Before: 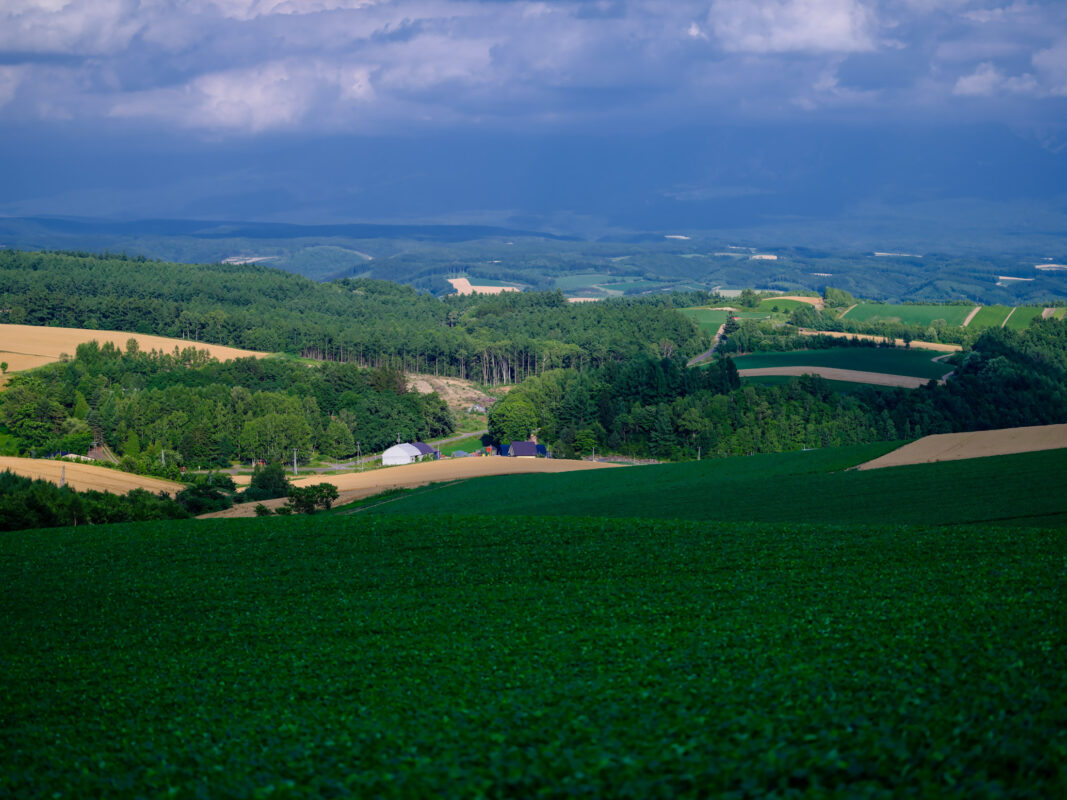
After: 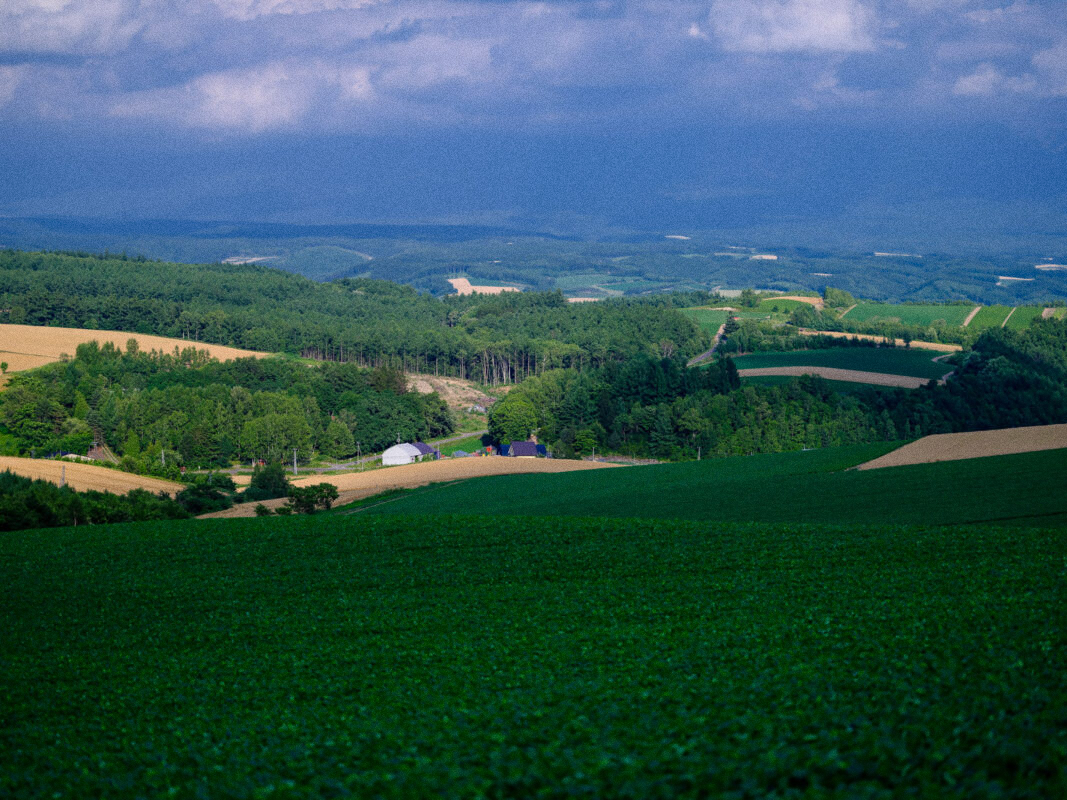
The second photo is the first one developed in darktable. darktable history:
grain: coarseness 0.47 ISO
